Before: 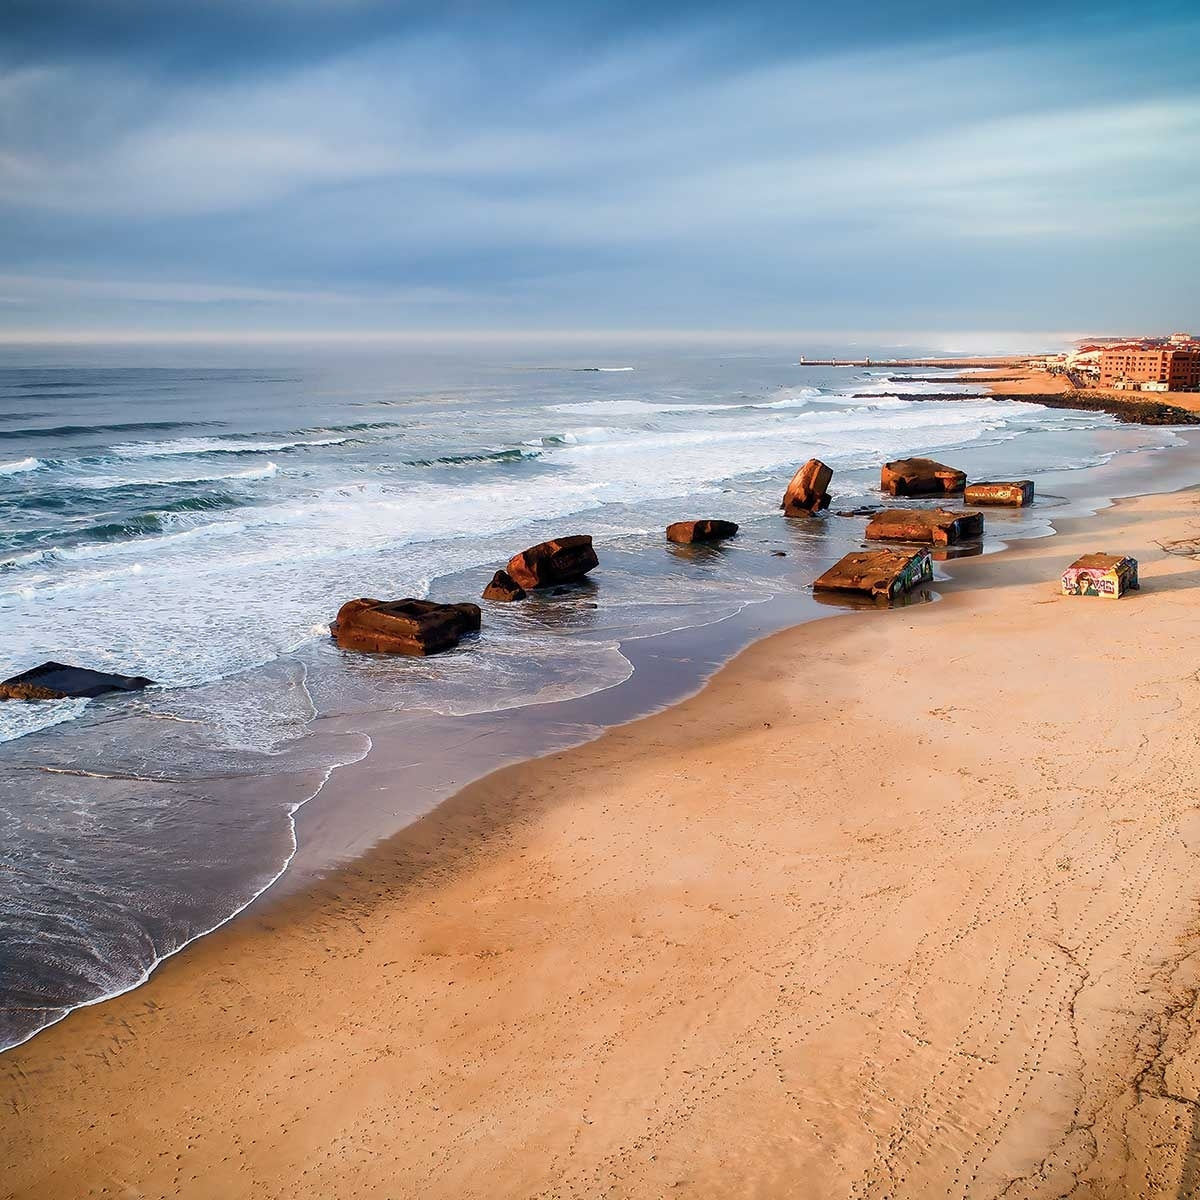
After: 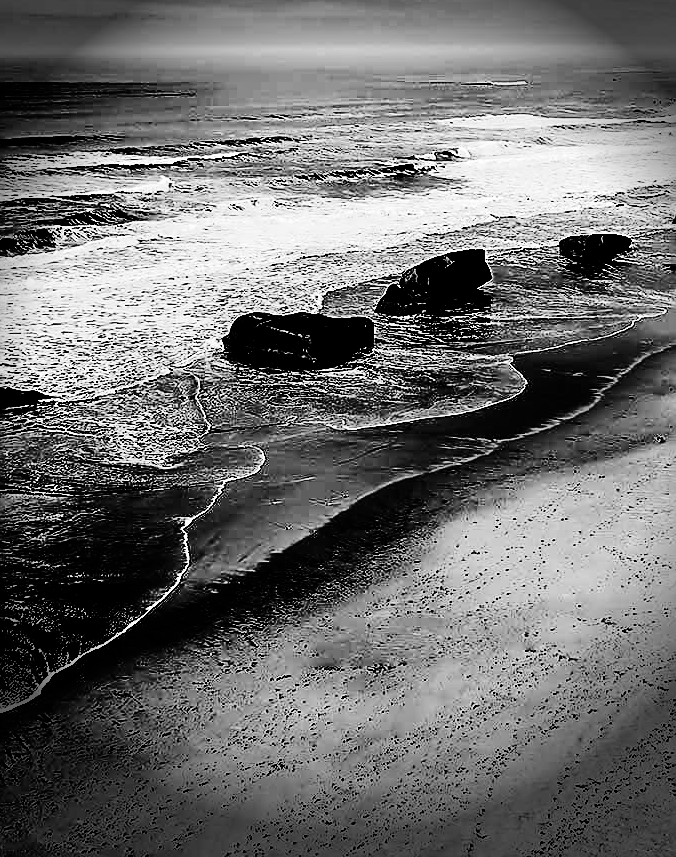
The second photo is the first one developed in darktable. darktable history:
sharpen: amount 1
exposure: black level correction 0.029, exposure -0.073 EV, compensate highlight preservation false
vignetting: fall-off start 76.42%, fall-off radius 27.36%, brightness -0.872, center (0.037, -0.09), width/height ratio 0.971
crop: left 8.966%, top 23.852%, right 34.699%, bottom 4.703%
shadows and highlights: low approximation 0.01, soften with gaussian
monochrome: on, module defaults
contrast brightness saturation: contrast 0.77, brightness -1, saturation 1
